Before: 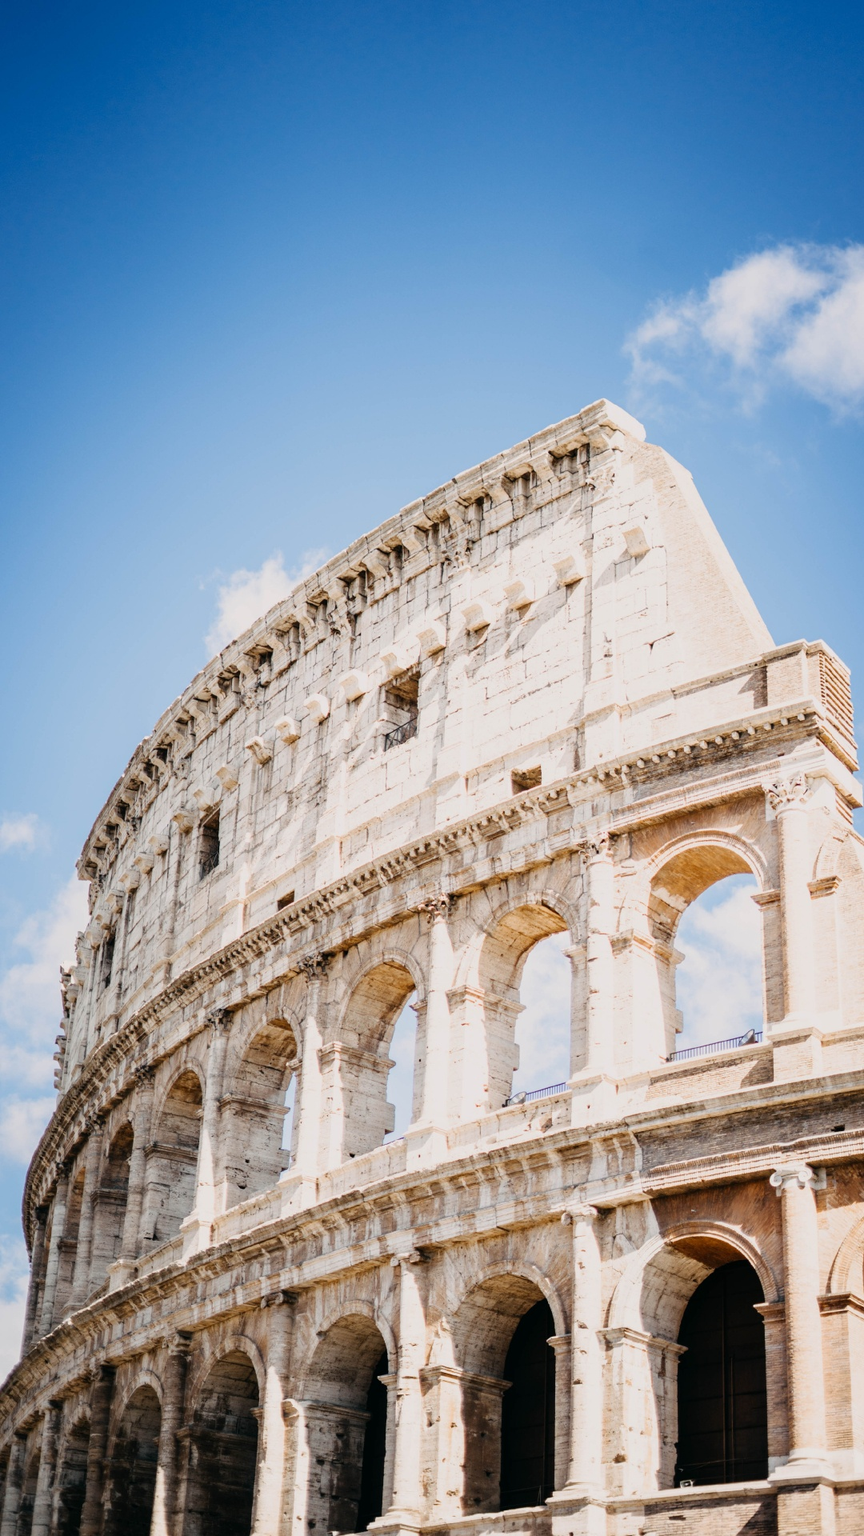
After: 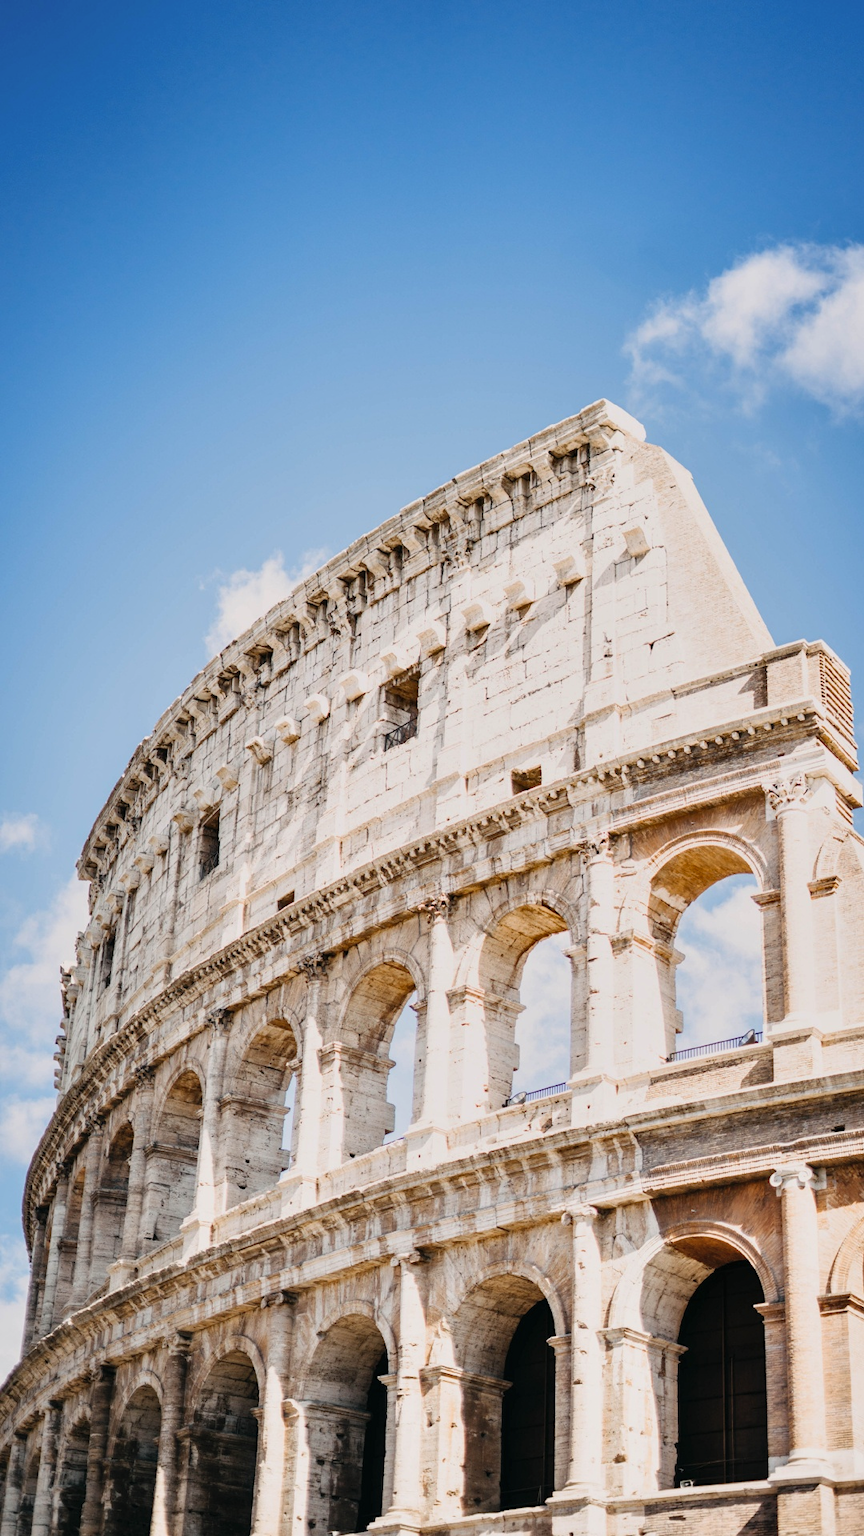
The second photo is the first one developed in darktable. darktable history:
contrast brightness saturation: contrast 0.047, brightness 0.062, saturation 0.01
shadows and highlights: low approximation 0.01, soften with gaussian
